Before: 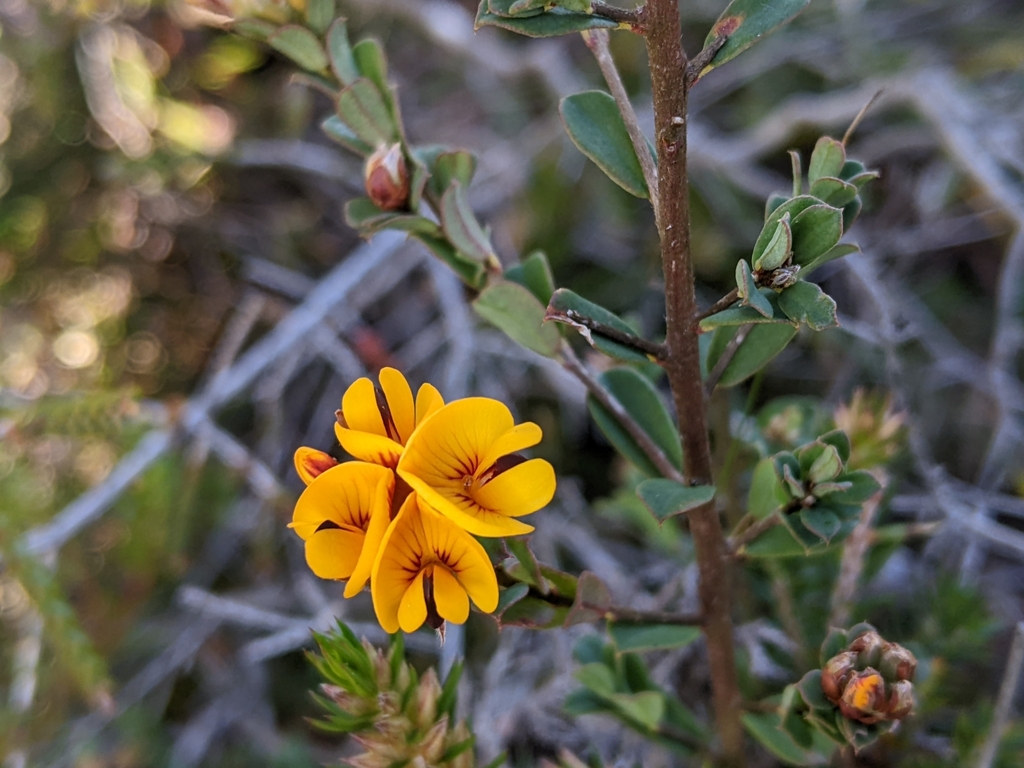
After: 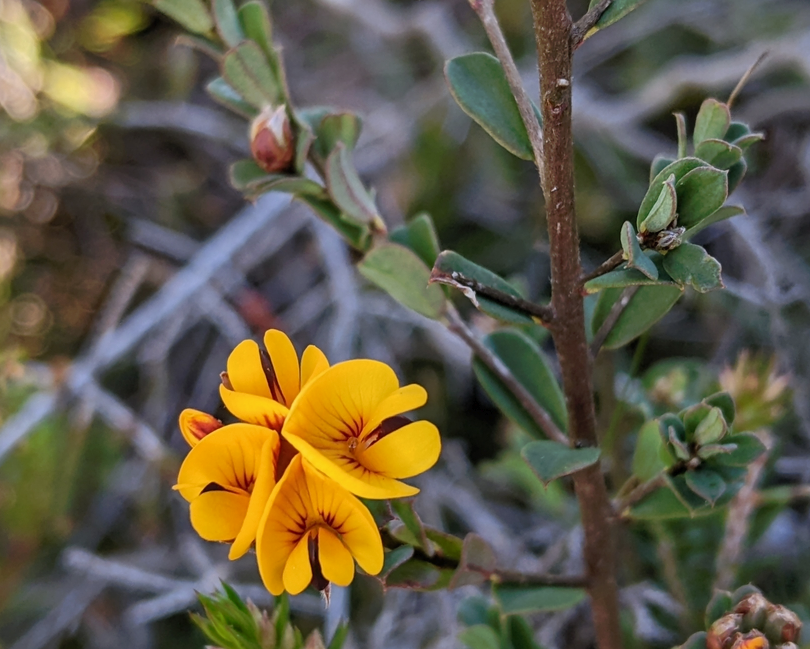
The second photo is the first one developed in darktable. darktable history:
crop: left 11.321%, top 4.977%, right 9.556%, bottom 10.506%
tone curve: curves: ch0 [(0, 0) (0.003, 0.012) (0.011, 0.015) (0.025, 0.027) (0.044, 0.045) (0.069, 0.064) (0.1, 0.093) (0.136, 0.133) (0.177, 0.177) (0.224, 0.221) (0.277, 0.272) (0.335, 0.342) (0.399, 0.398) (0.468, 0.462) (0.543, 0.547) (0.623, 0.624) (0.709, 0.711) (0.801, 0.792) (0.898, 0.889) (1, 1)], preserve colors none
